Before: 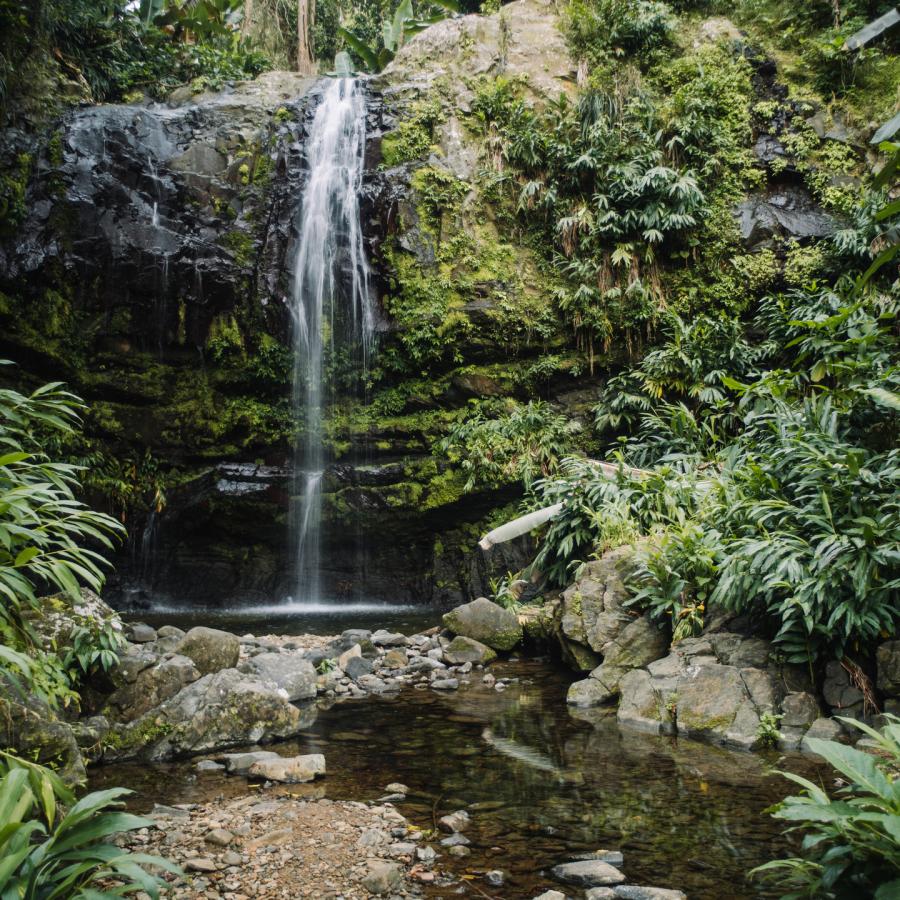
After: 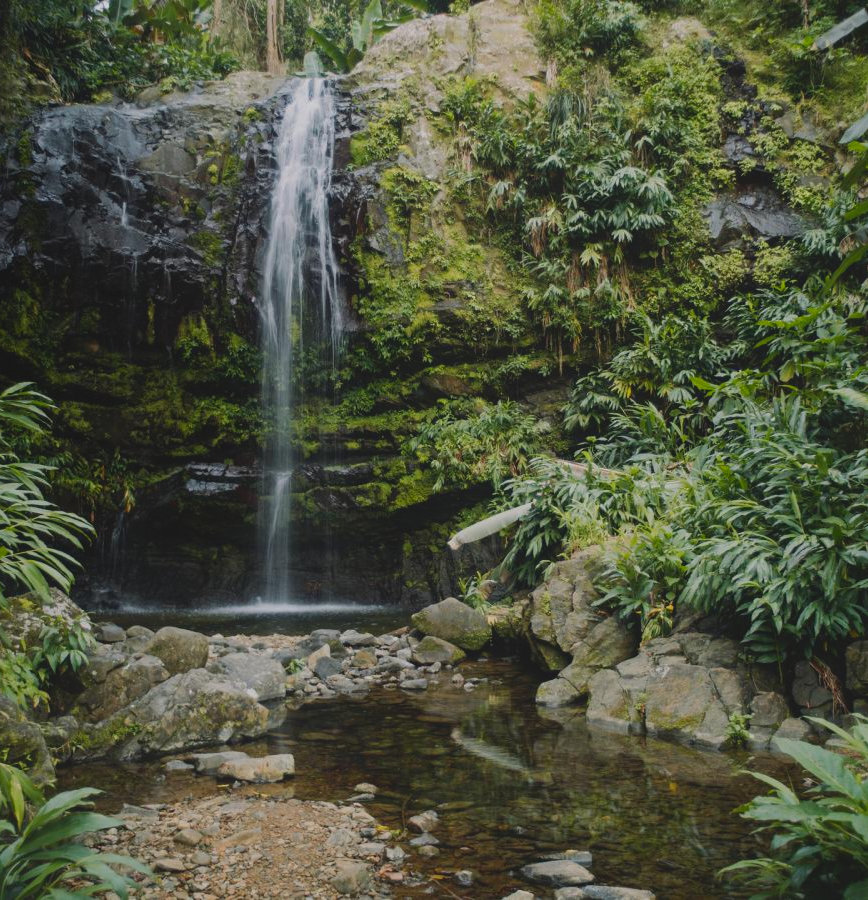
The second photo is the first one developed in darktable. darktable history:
crop and rotate: left 3.5%
local contrast: detail 72%
